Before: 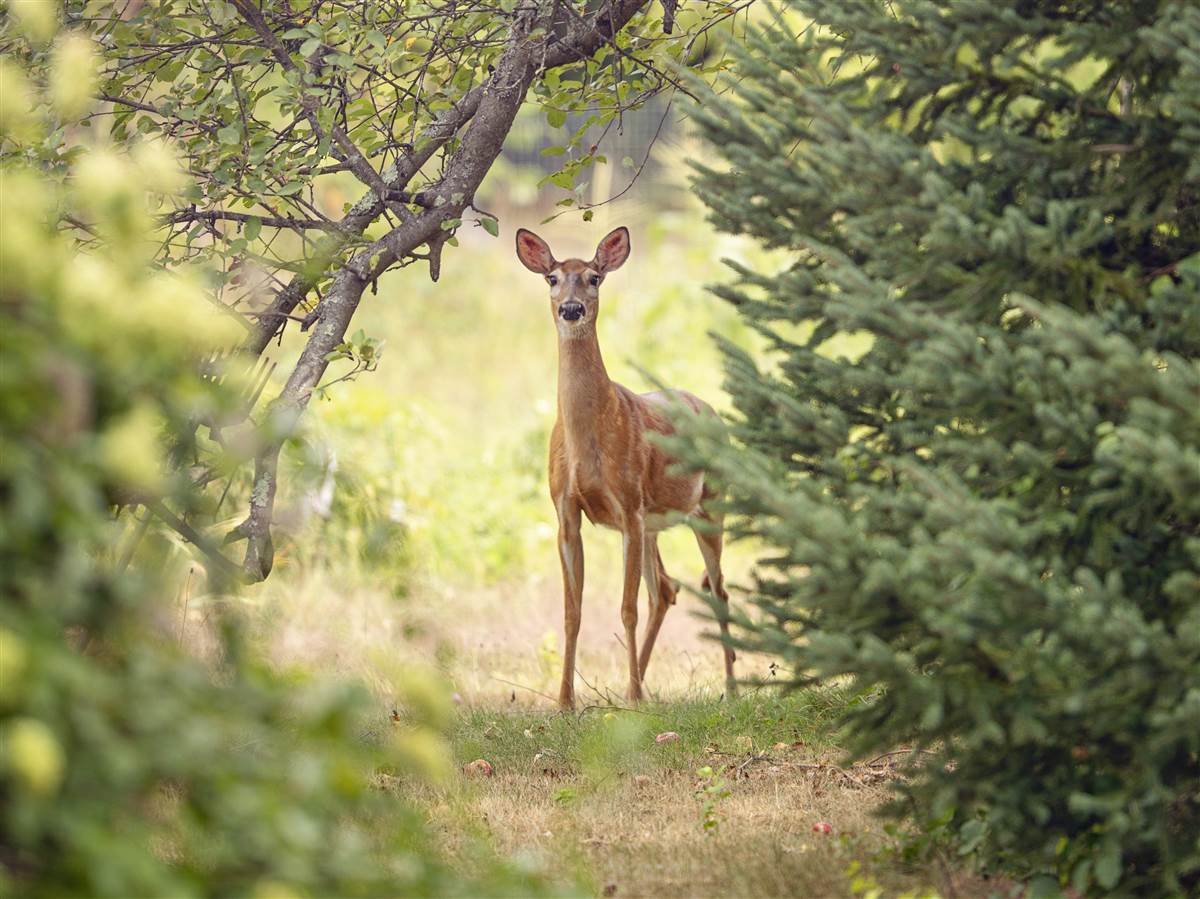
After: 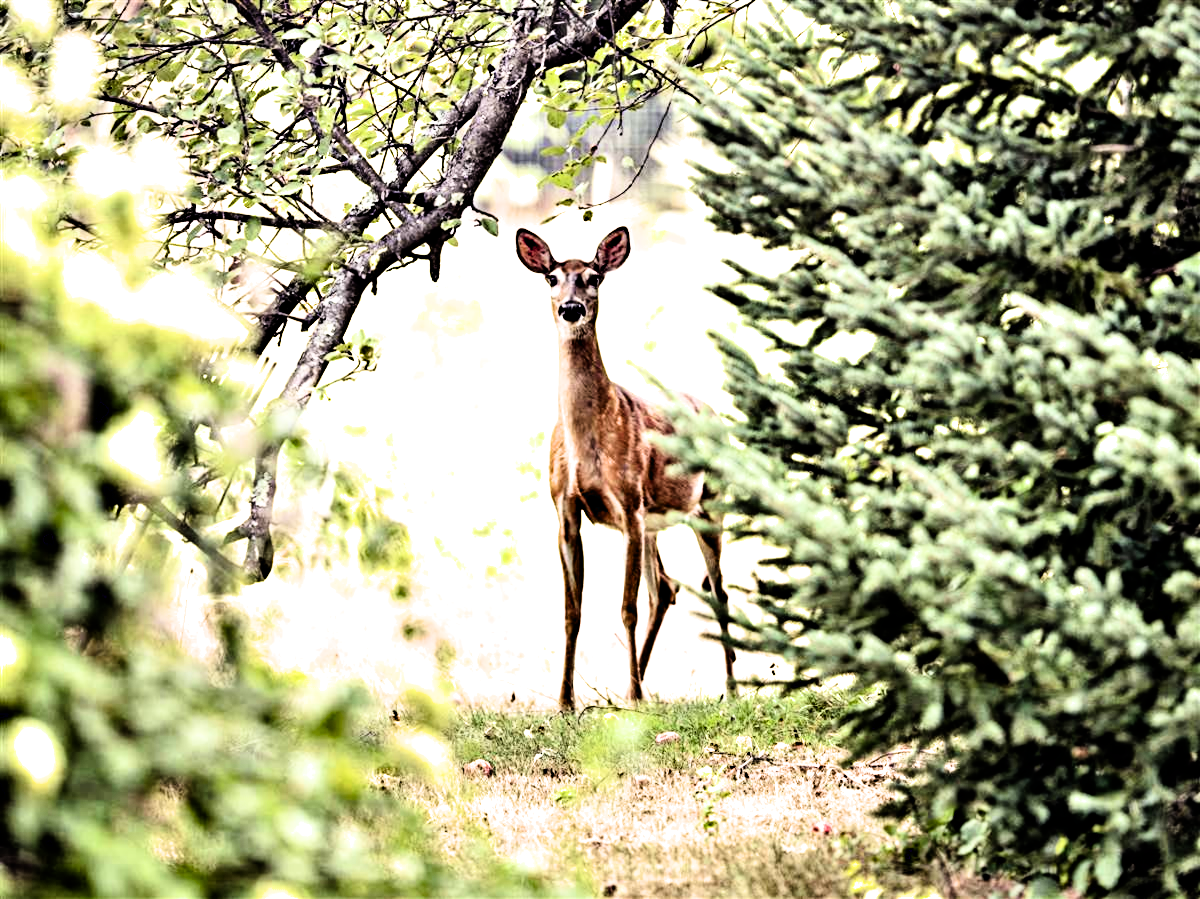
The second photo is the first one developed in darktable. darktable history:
filmic rgb: black relative exposure -5.32 EV, white relative exposure 2.85 EV, dynamic range scaling -38.27%, hardness 4.01, contrast 1.612, highlights saturation mix -0.613%
exposure: black level correction 0, exposure 1 EV, compensate highlight preservation false
contrast equalizer: y [[0.48, 0.654, 0.731, 0.706, 0.772, 0.382], [0.55 ×6], [0 ×6], [0 ×6], [0 ×6]]
